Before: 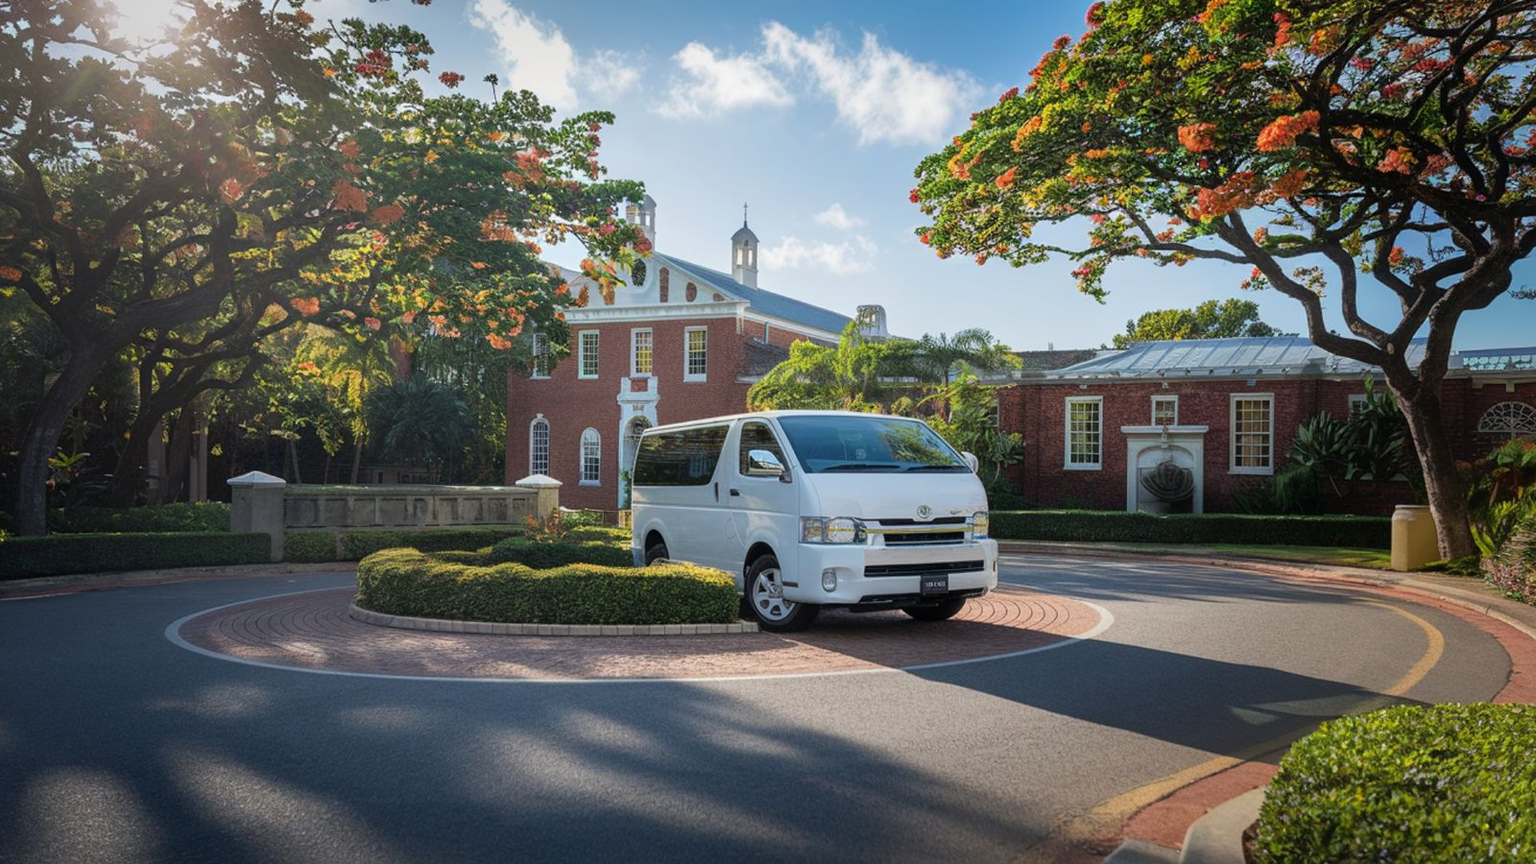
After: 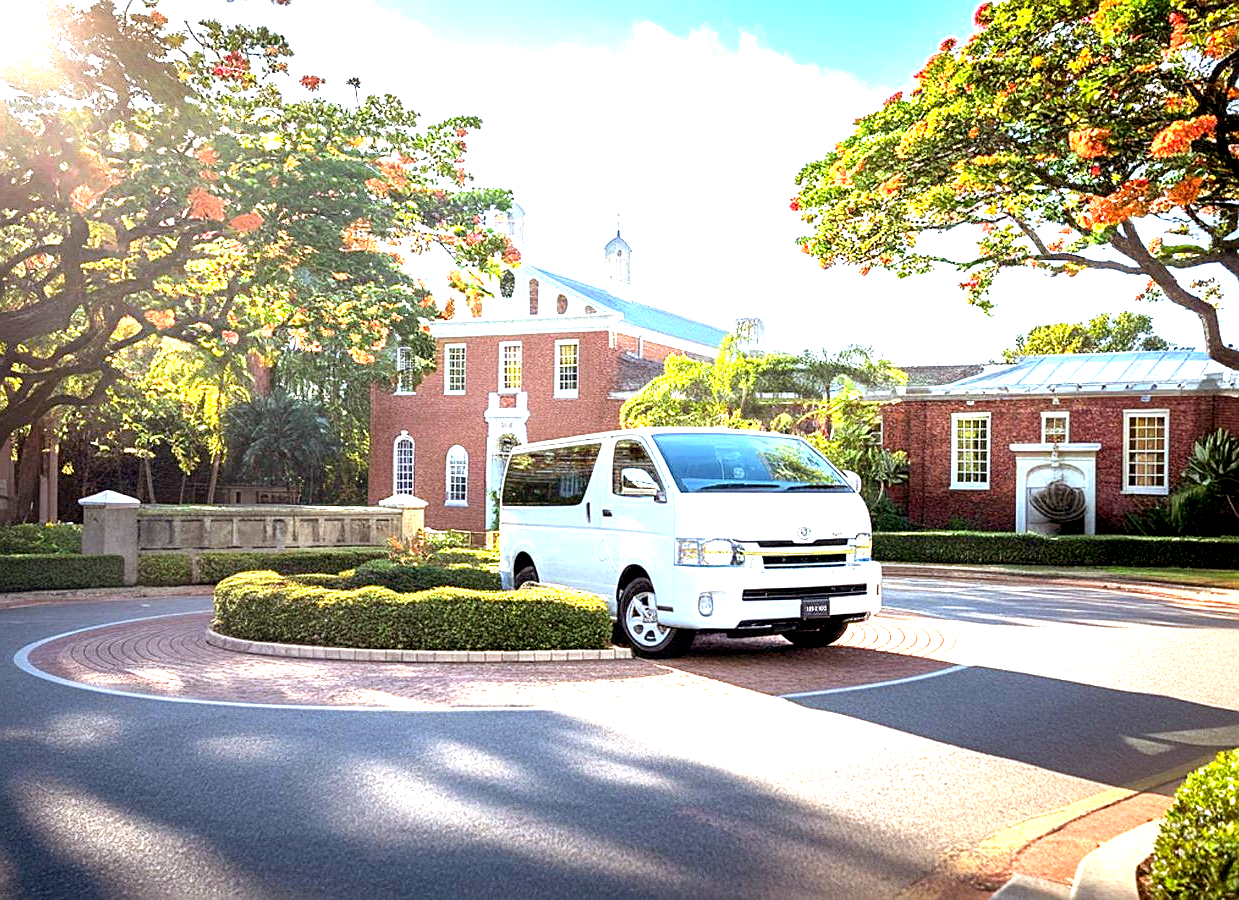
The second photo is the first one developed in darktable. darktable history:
exposure: black level correction 0.005, exposure 2.084 EV, compensate highlight preservation false
sharpen: on, module defaults
crop: left 9.88%, right 12.664%
rgb levels: mode RGB, independent channels, levels [[0, 0.5, 1], [0, 0.521, 1], [0, 0.536, 1]]
